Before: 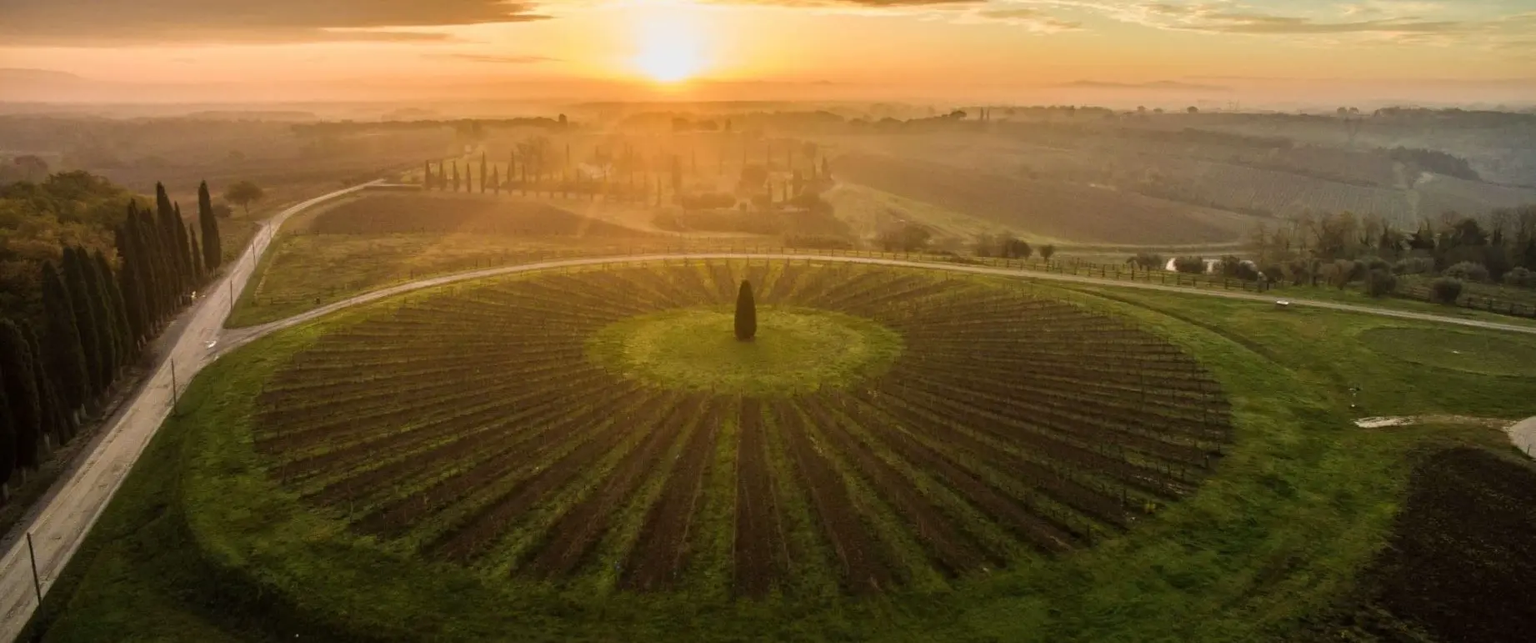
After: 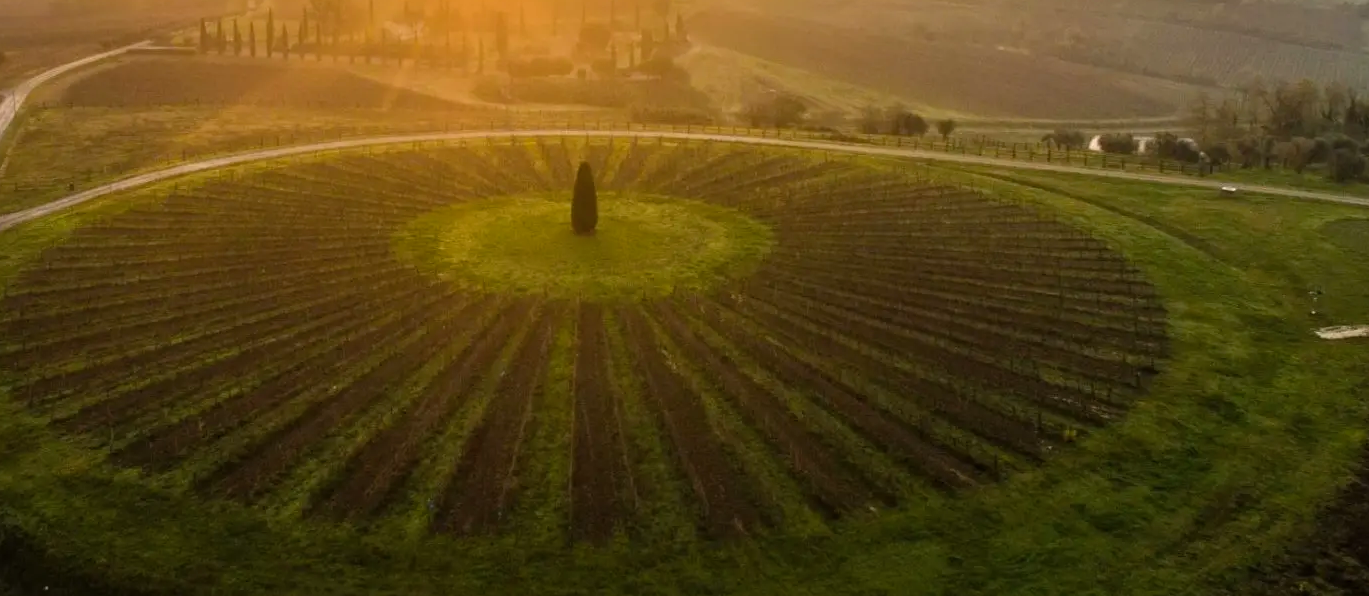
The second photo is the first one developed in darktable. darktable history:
contrast brightness saturation: saturation -0.046
crop: left 16.83%, top 22.569%, right 8.882%
color balance rgb: perceptual saturation grading › global saturation 11.267%, global vibrance 9.385%
